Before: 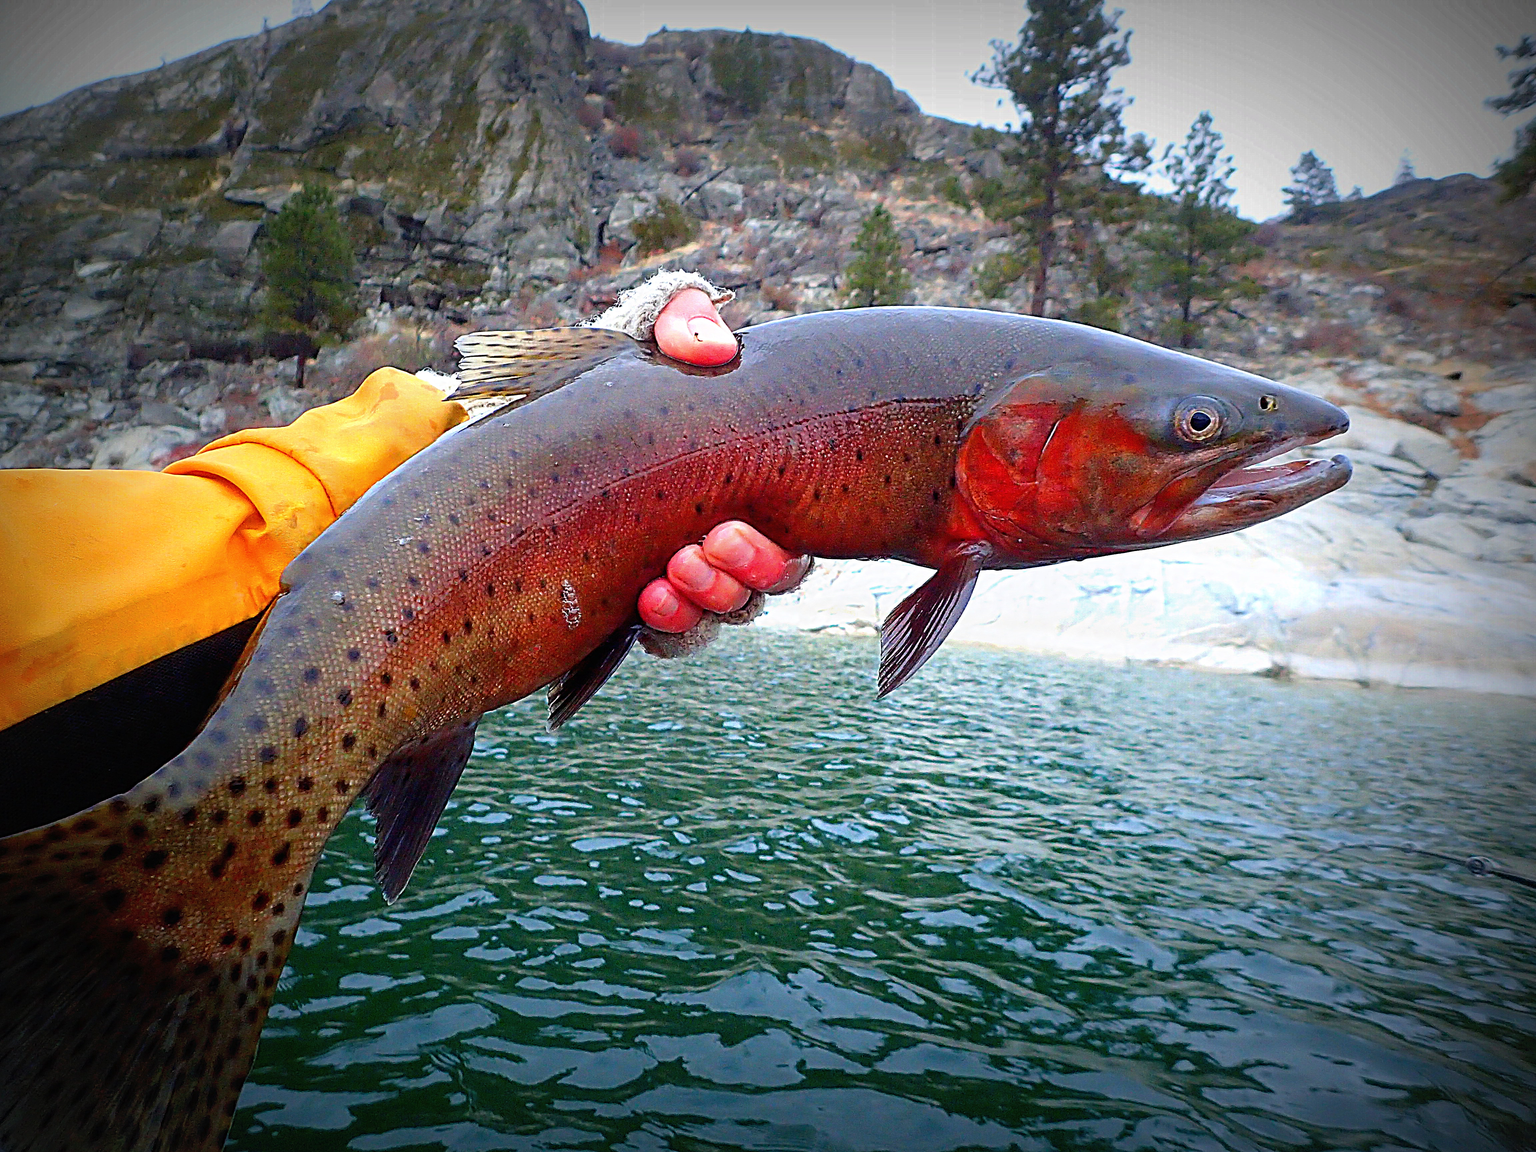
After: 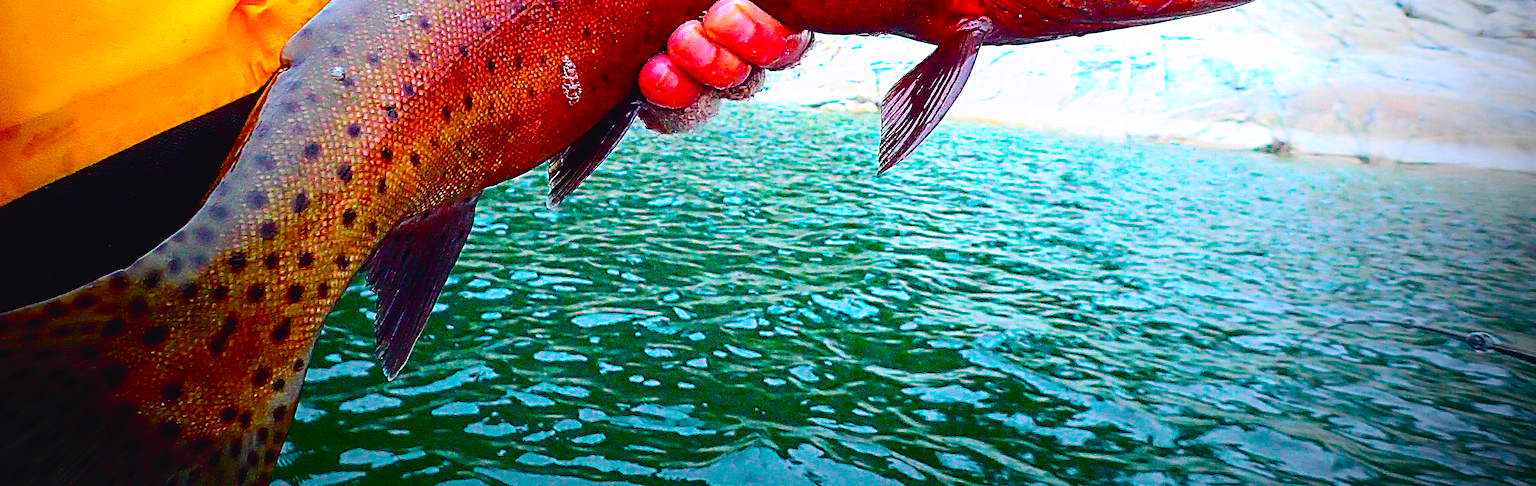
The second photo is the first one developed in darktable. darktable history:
color balance rgb: linear chroma grading › global chroma 15%, perceptual saturation grading › global saturation 30%
sharpen: amount 0.2
crop: top 45.551%, bottom 12.262%
tone curve: curves: ch0 [(0, 0.023) (0.103, 0.087) (0.295, 0.297) (0.445, 0.531) (0.553, 0.665) (0.735, 0.843) (0.994, 1)]; ch1 [(0, 0) (0.427, 0.346) (0.456, 0.426) (0.484, 0.483) (0.509, 0.514) (0.535, 0.56) (0.581, 0.632) (0.646, 0.715) (1, 1)]; ch2 [(0, 0) (0.369, 0.388) (0.449, 0.431) (0.501, 0.495) (0.533, 0.518) (0.572, 0.612) (0.677, 0.752) (1, 1)], color space Lab, independent channels, preserve colors none
